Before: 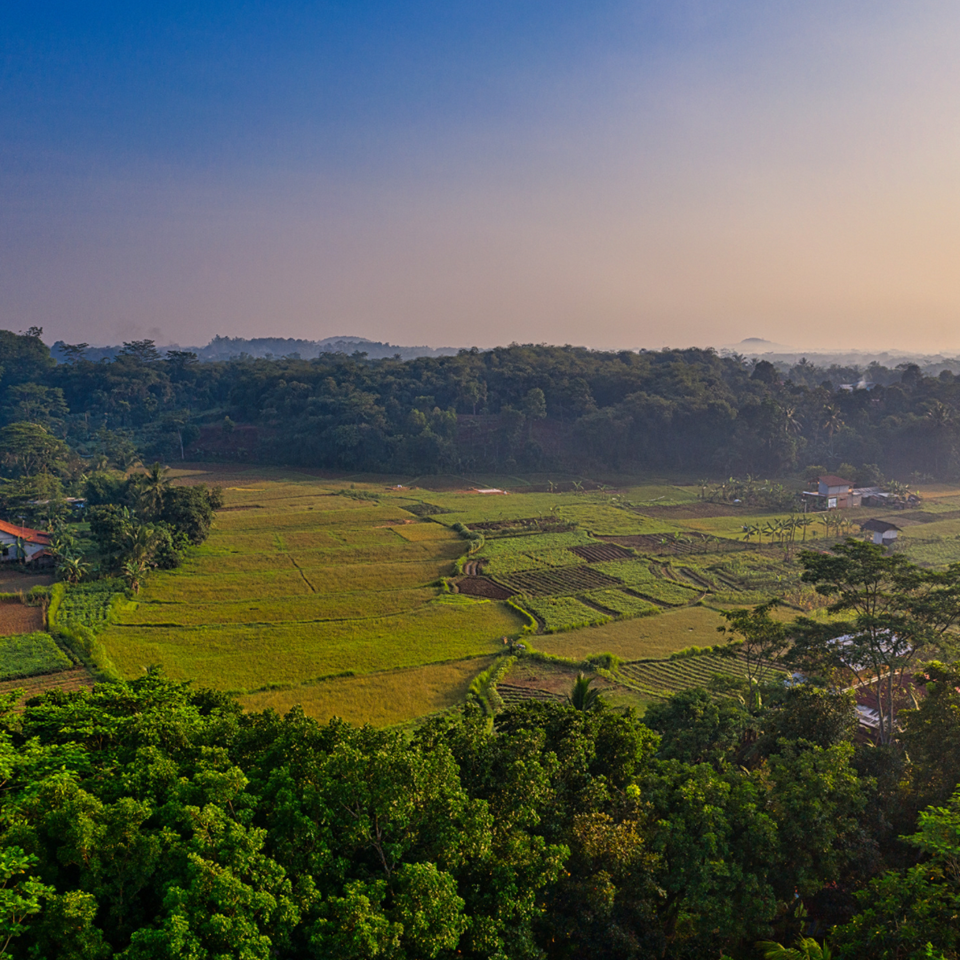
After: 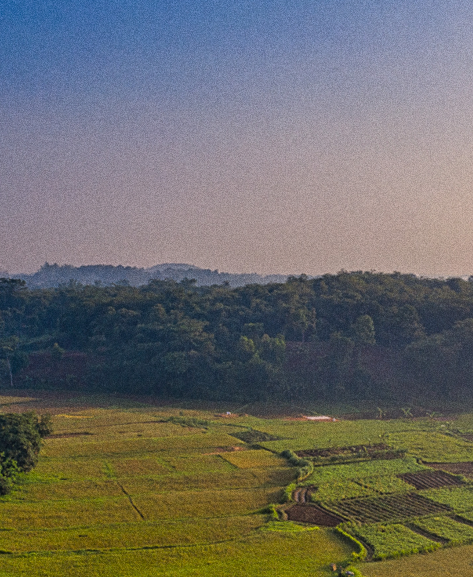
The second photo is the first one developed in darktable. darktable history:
crop: left 17.835%, top 7.675%, right 32.881%, bottom 32.213%
grain: coarseness 8.68 ISO, strength 31.94%
